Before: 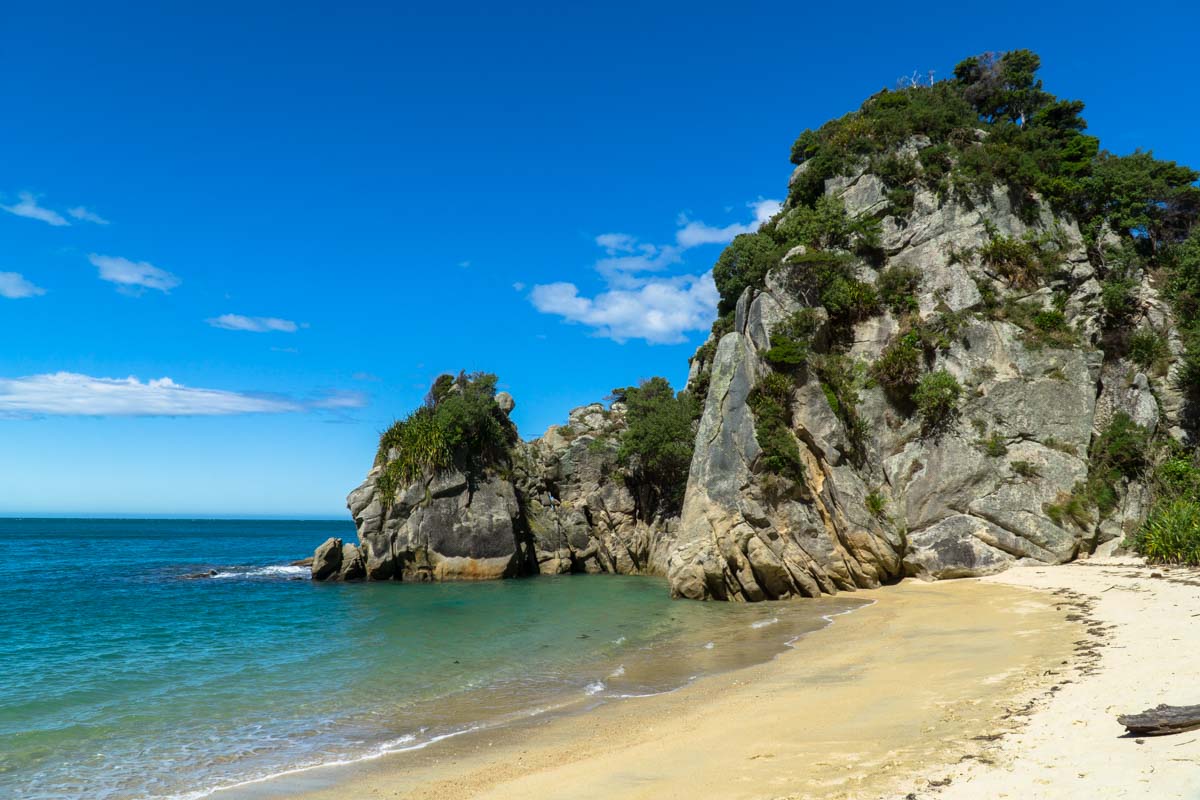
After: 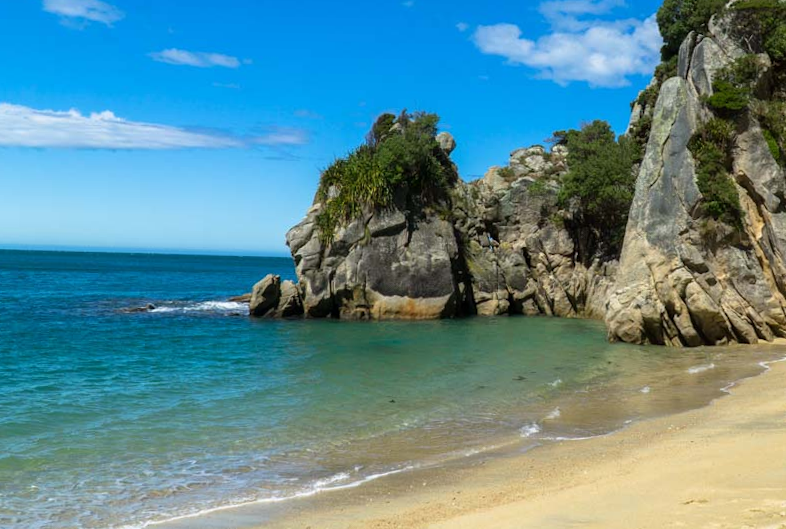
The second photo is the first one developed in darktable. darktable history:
crop and rotate: angle -1.16°, left 3.614%, top 31.841%, right 28.864%
